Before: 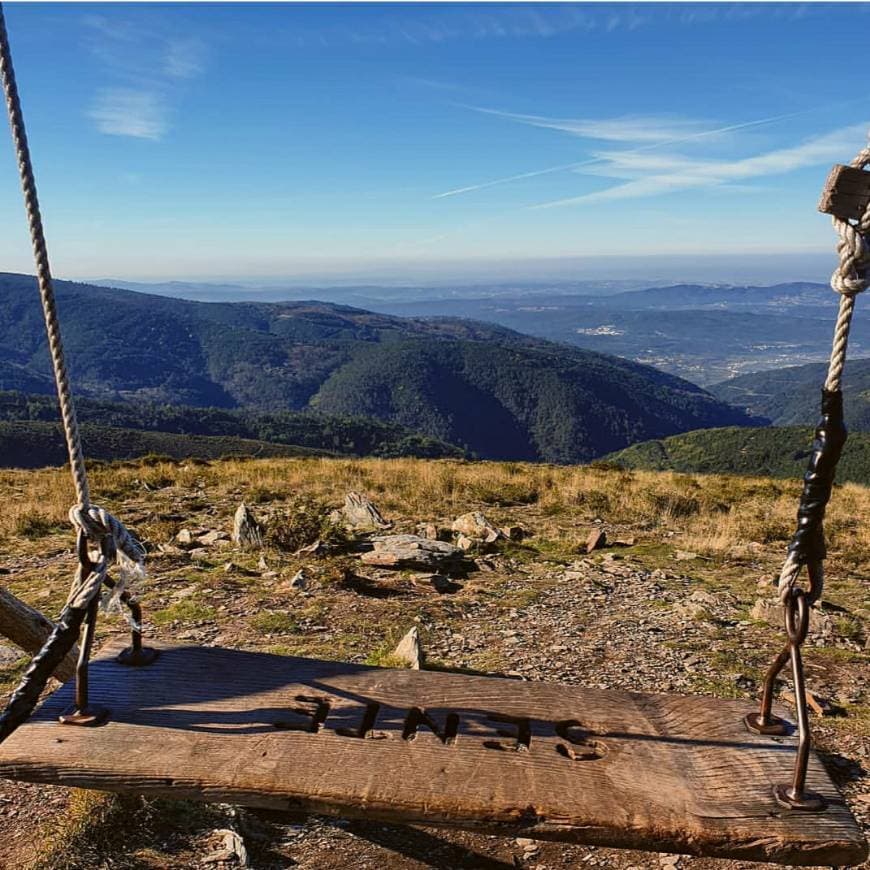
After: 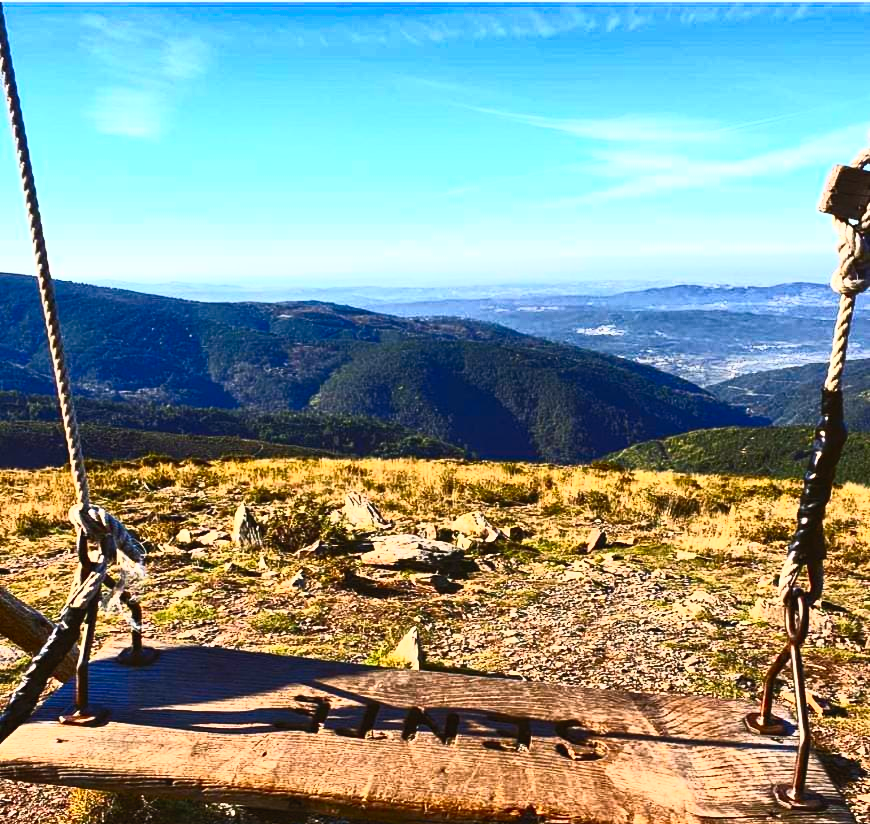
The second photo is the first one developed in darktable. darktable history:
contrast brightness saturation: contrast 0.813, brightness 0.595, saturation 0.599
crop and rotate: top 0.003%, bottom 5.17%
